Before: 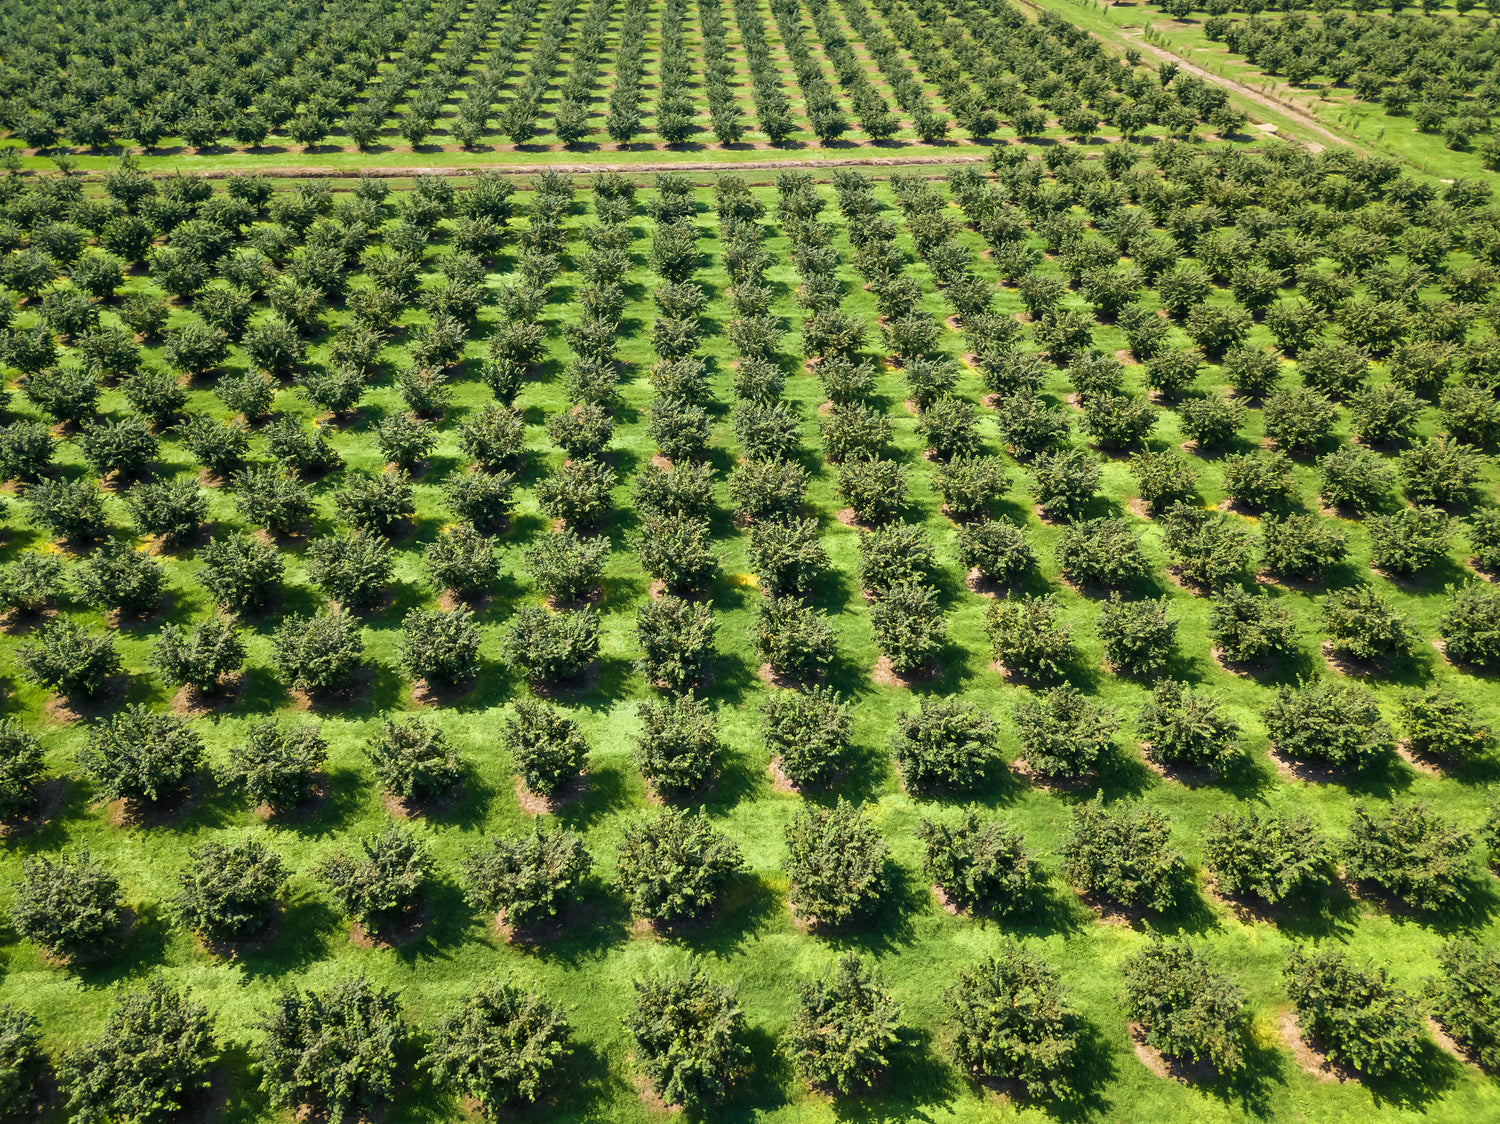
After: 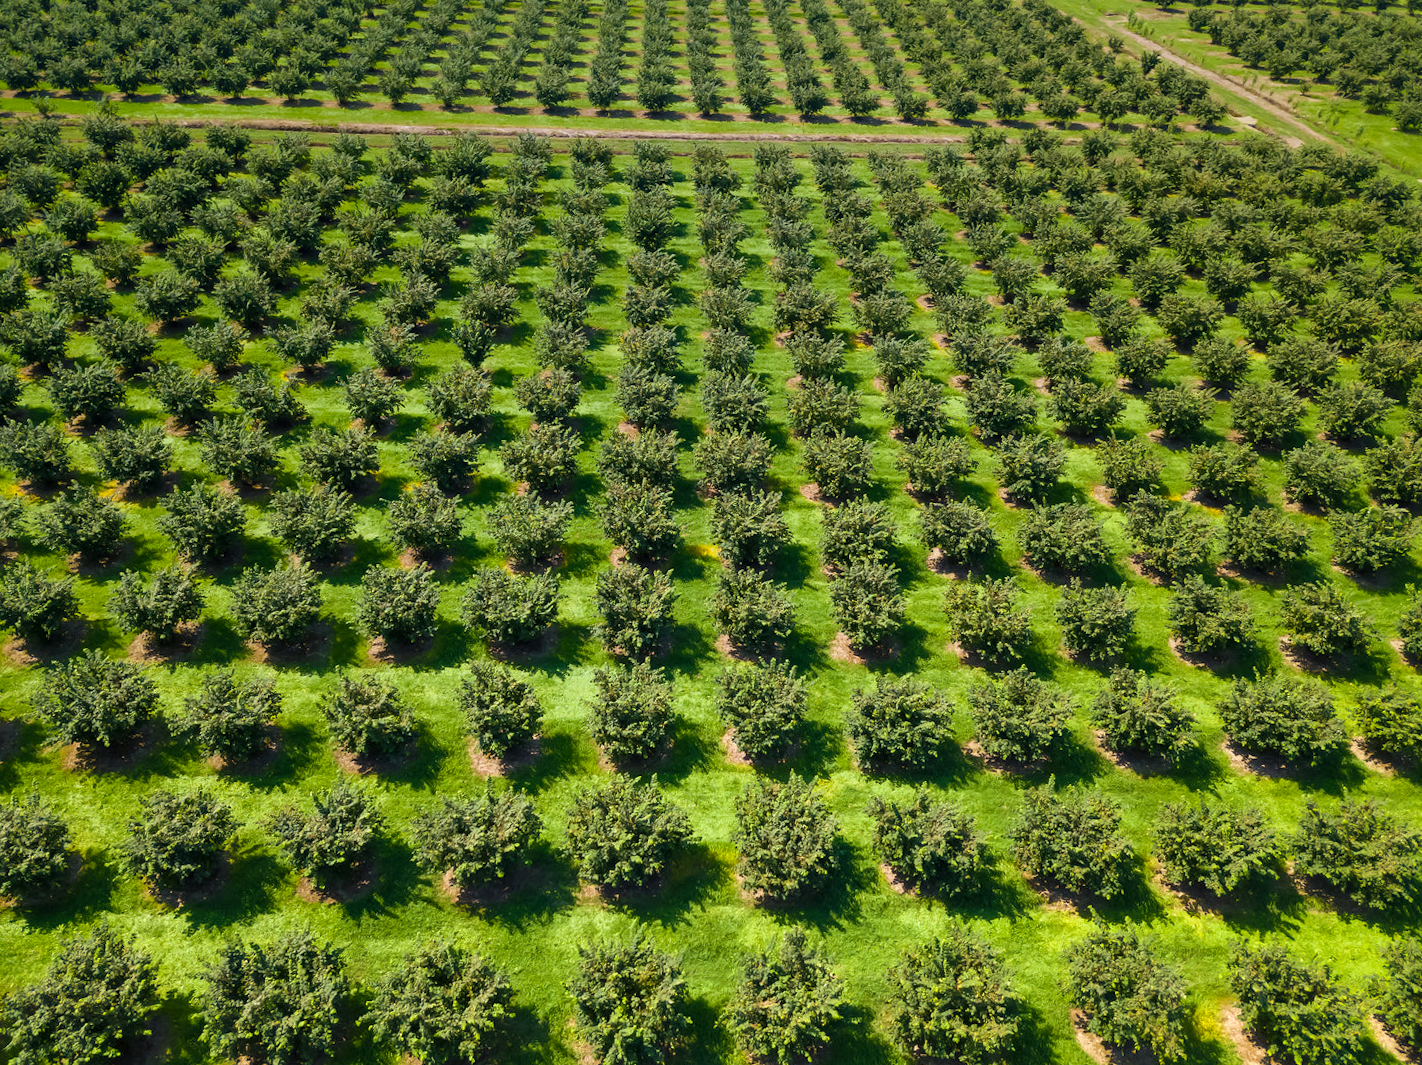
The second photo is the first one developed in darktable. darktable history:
exposure: exposure 0.207 EV, compensate highlight preservation false
color balance rgb: perceptual saturation grading › global saturation 8.89%, saturation formula JzAzBz (2021)
graduated density: rotation -0.352°, offset 57.64
crop and rotate: angle -2.38°
